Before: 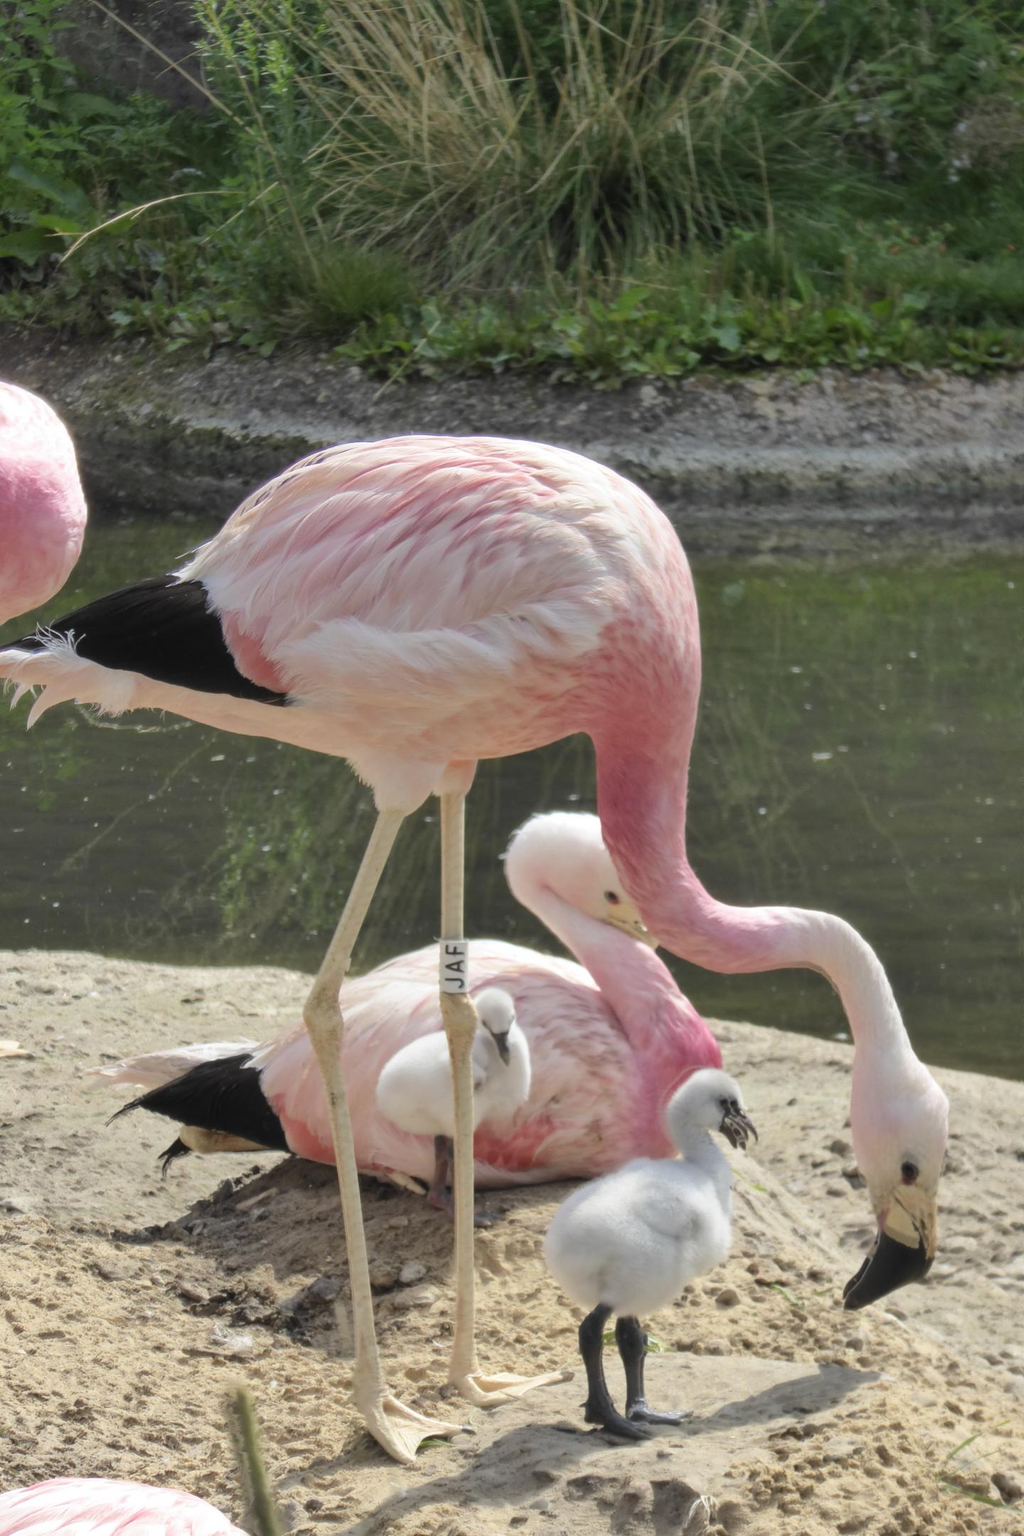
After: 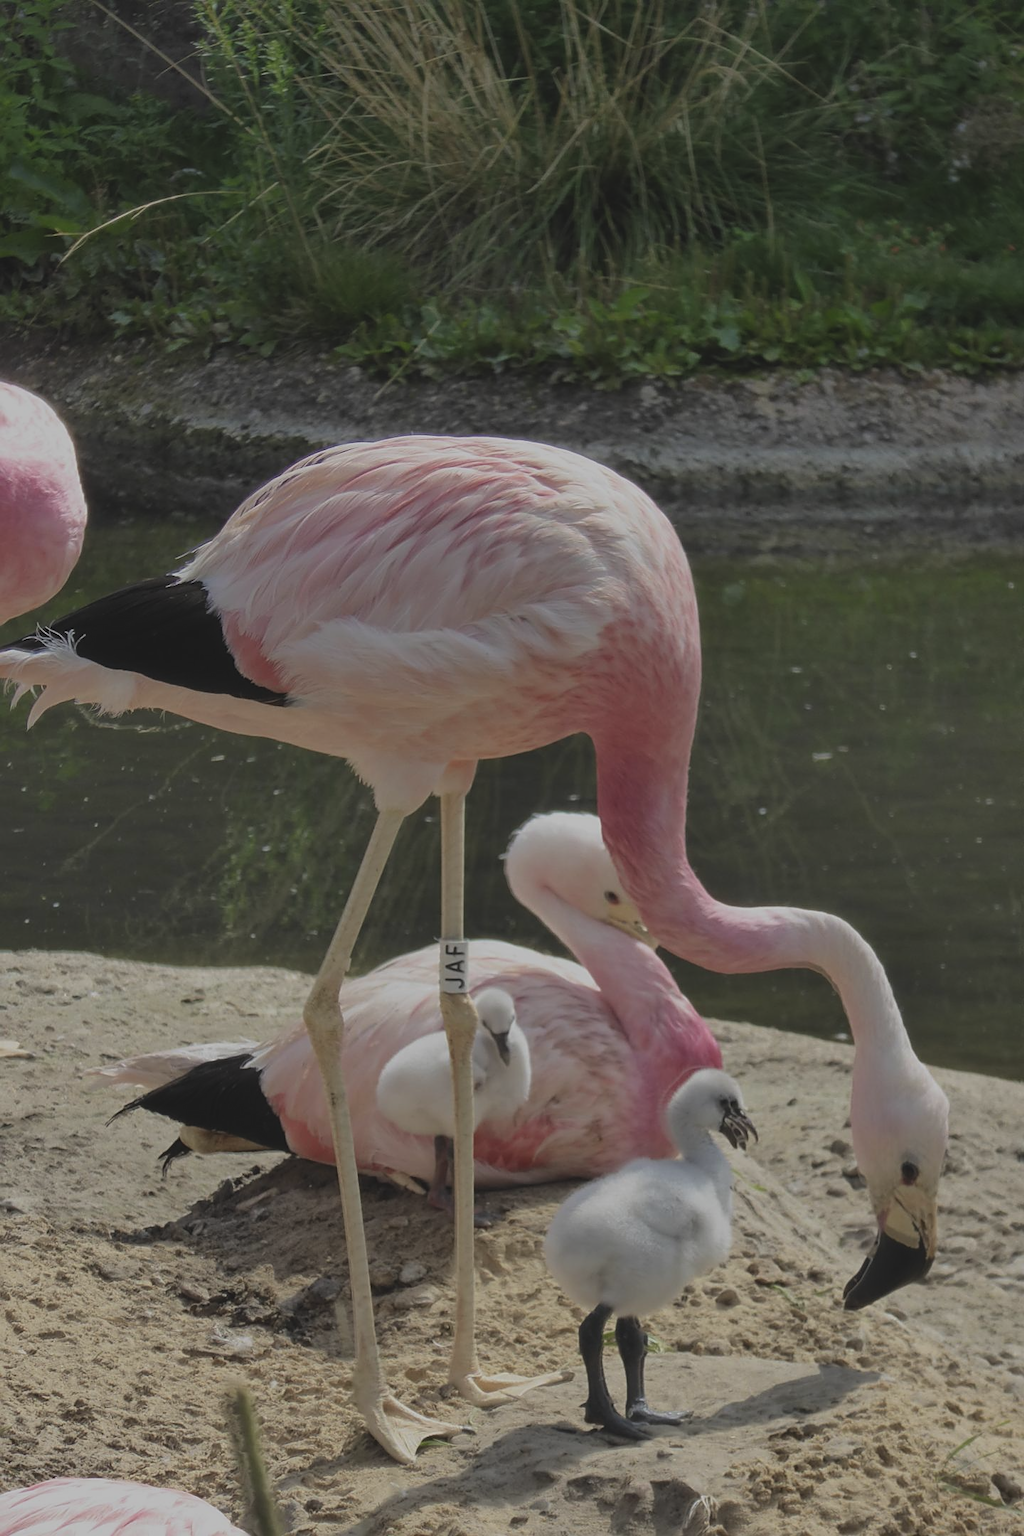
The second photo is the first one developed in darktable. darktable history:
exposure: black level correction -0.017, exposure -1.021 EV, compensate exposure bias true, compensate highlight preservation false
sharpen: on, module defaults
